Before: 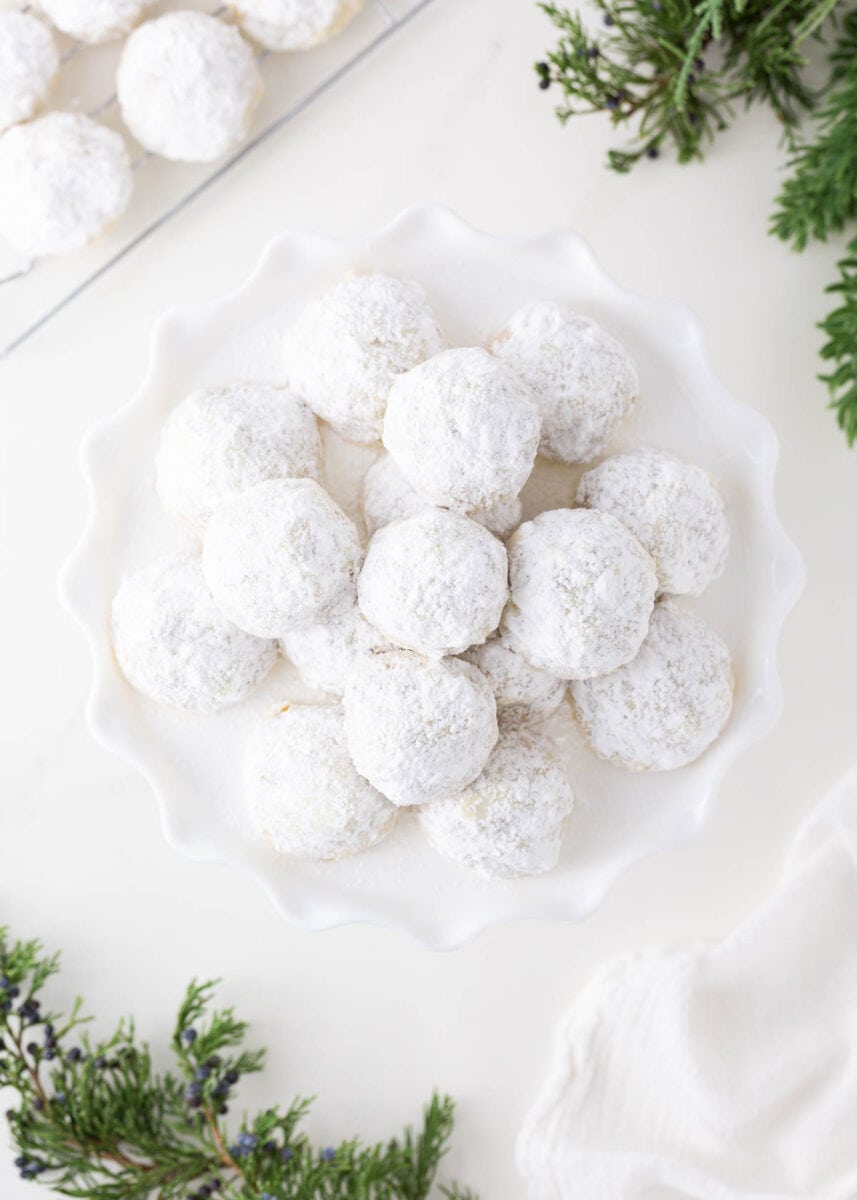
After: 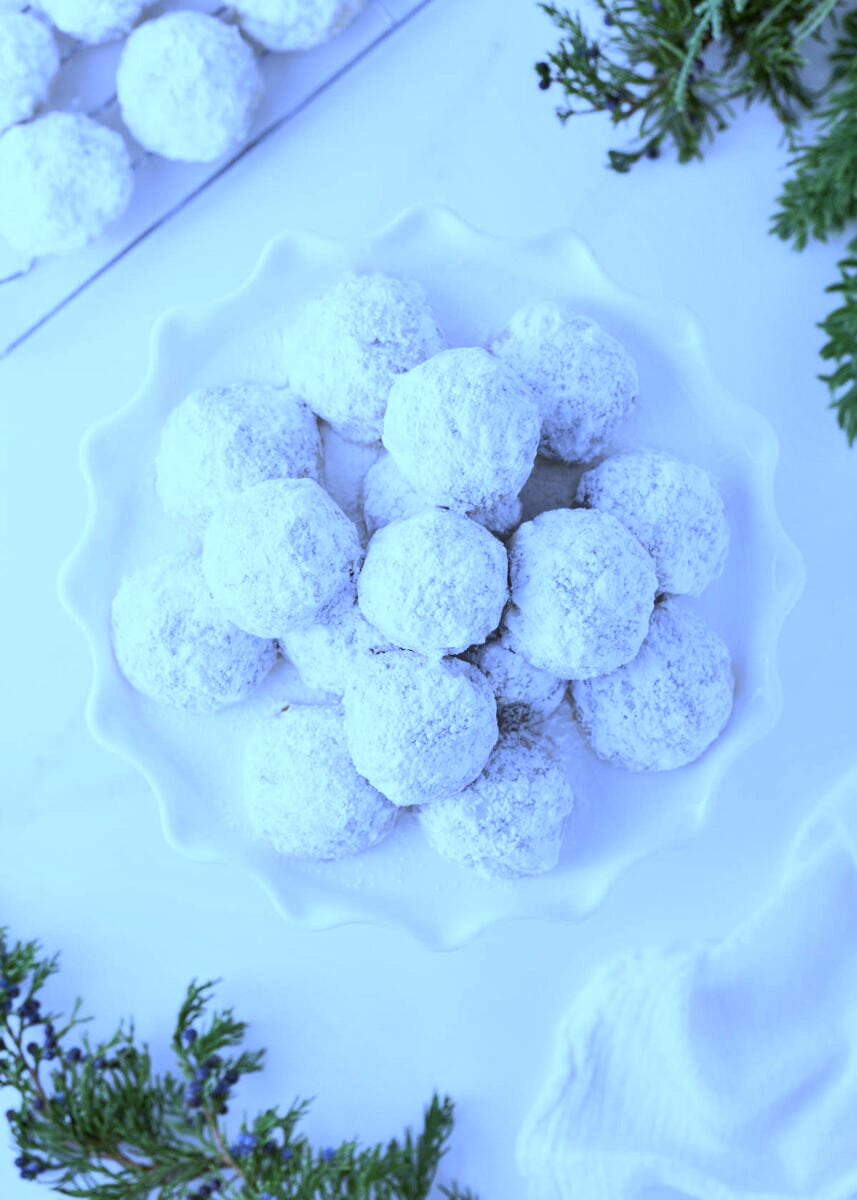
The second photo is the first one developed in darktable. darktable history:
shadows and highlights: highlights color adjustment 0%, soften with gaussian
white balance: red 0.766, blue 1.537
